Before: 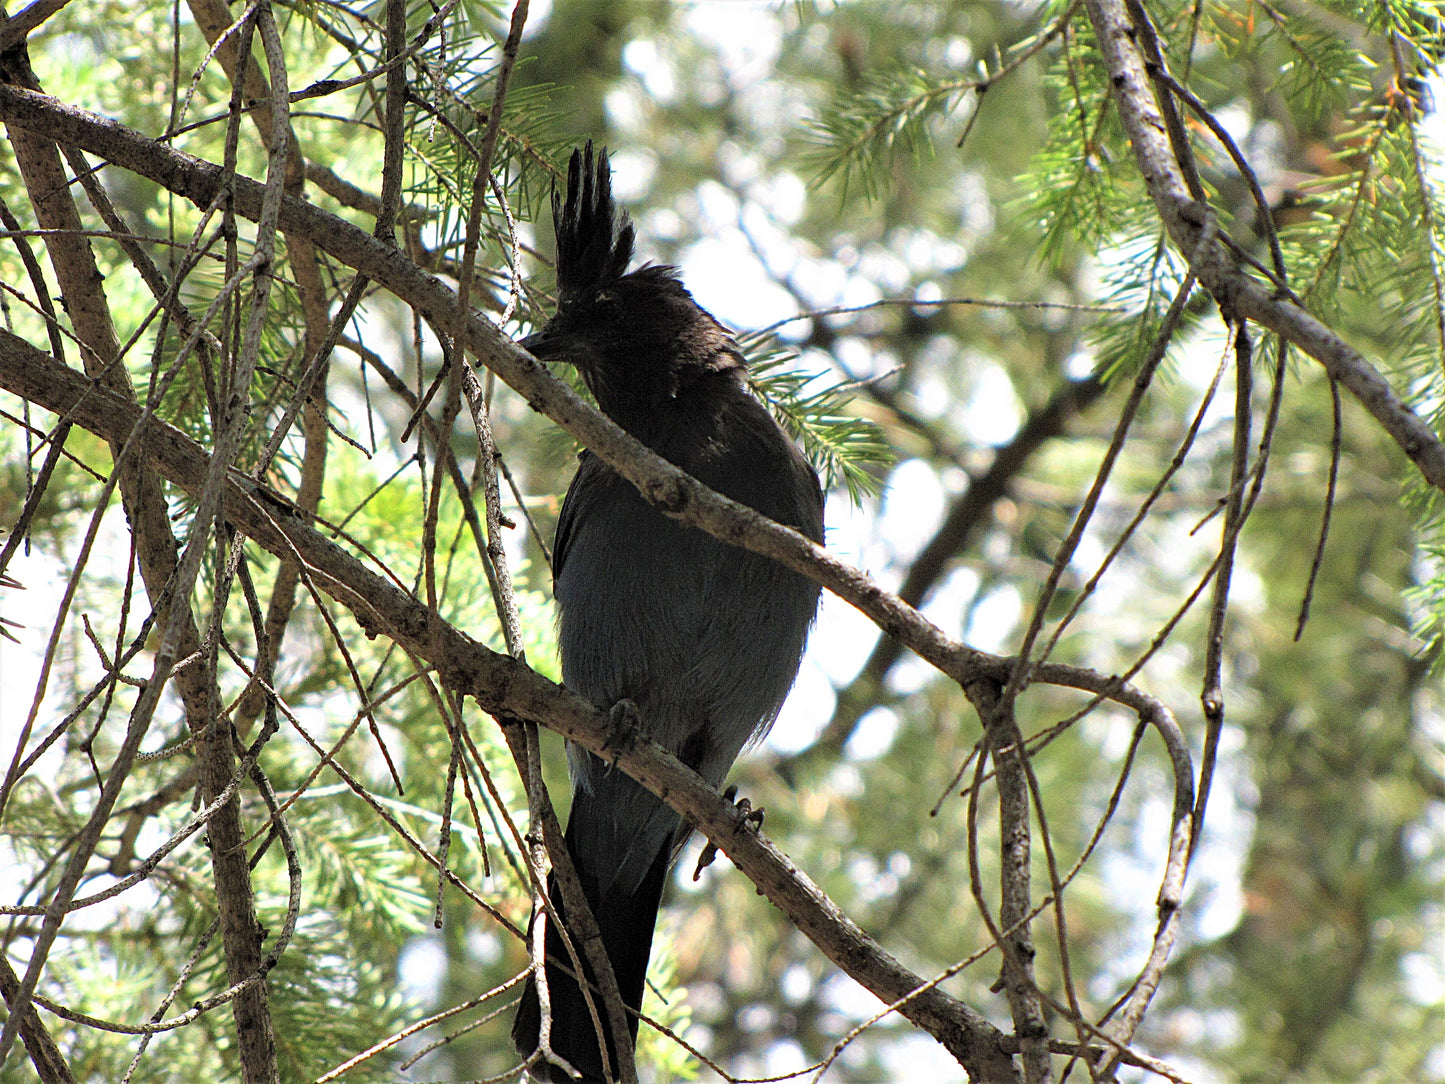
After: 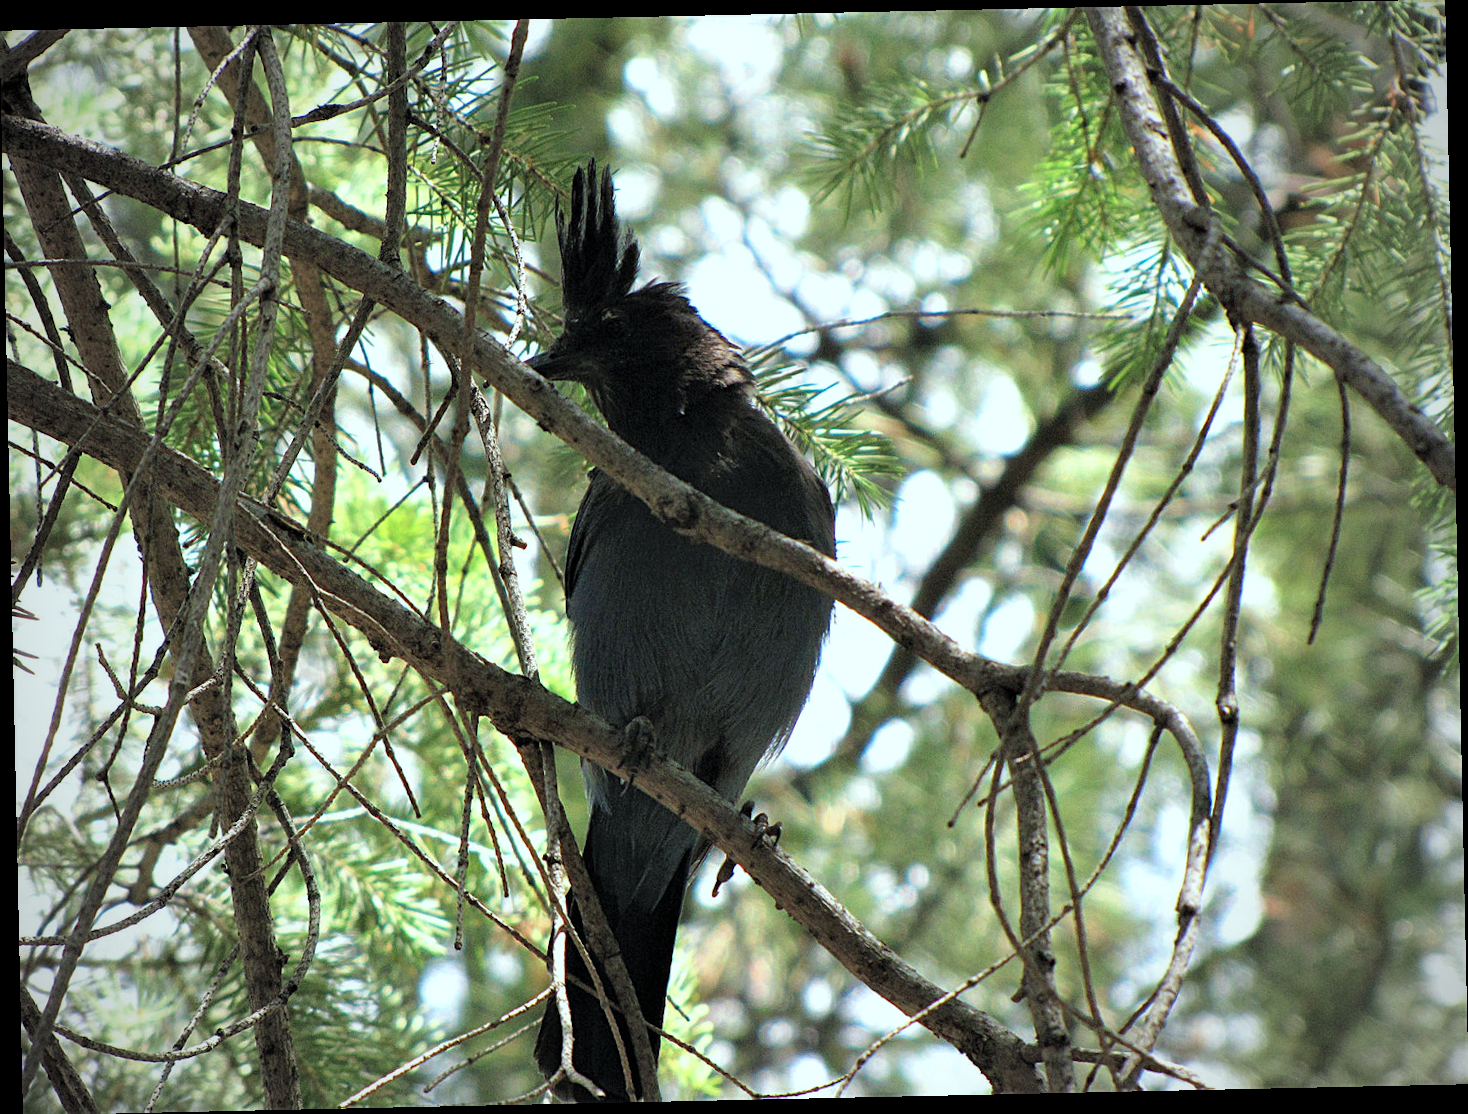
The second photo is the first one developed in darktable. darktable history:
white balance: red 1.029, blue 0.92
color calibration: illuminant Planckian (black body), x 0.375, y 0.373, temperature 4117 K
rotate and perspective: rotation -1.24°, automatic cropping off
vignetting: fall-off start 71.74%
